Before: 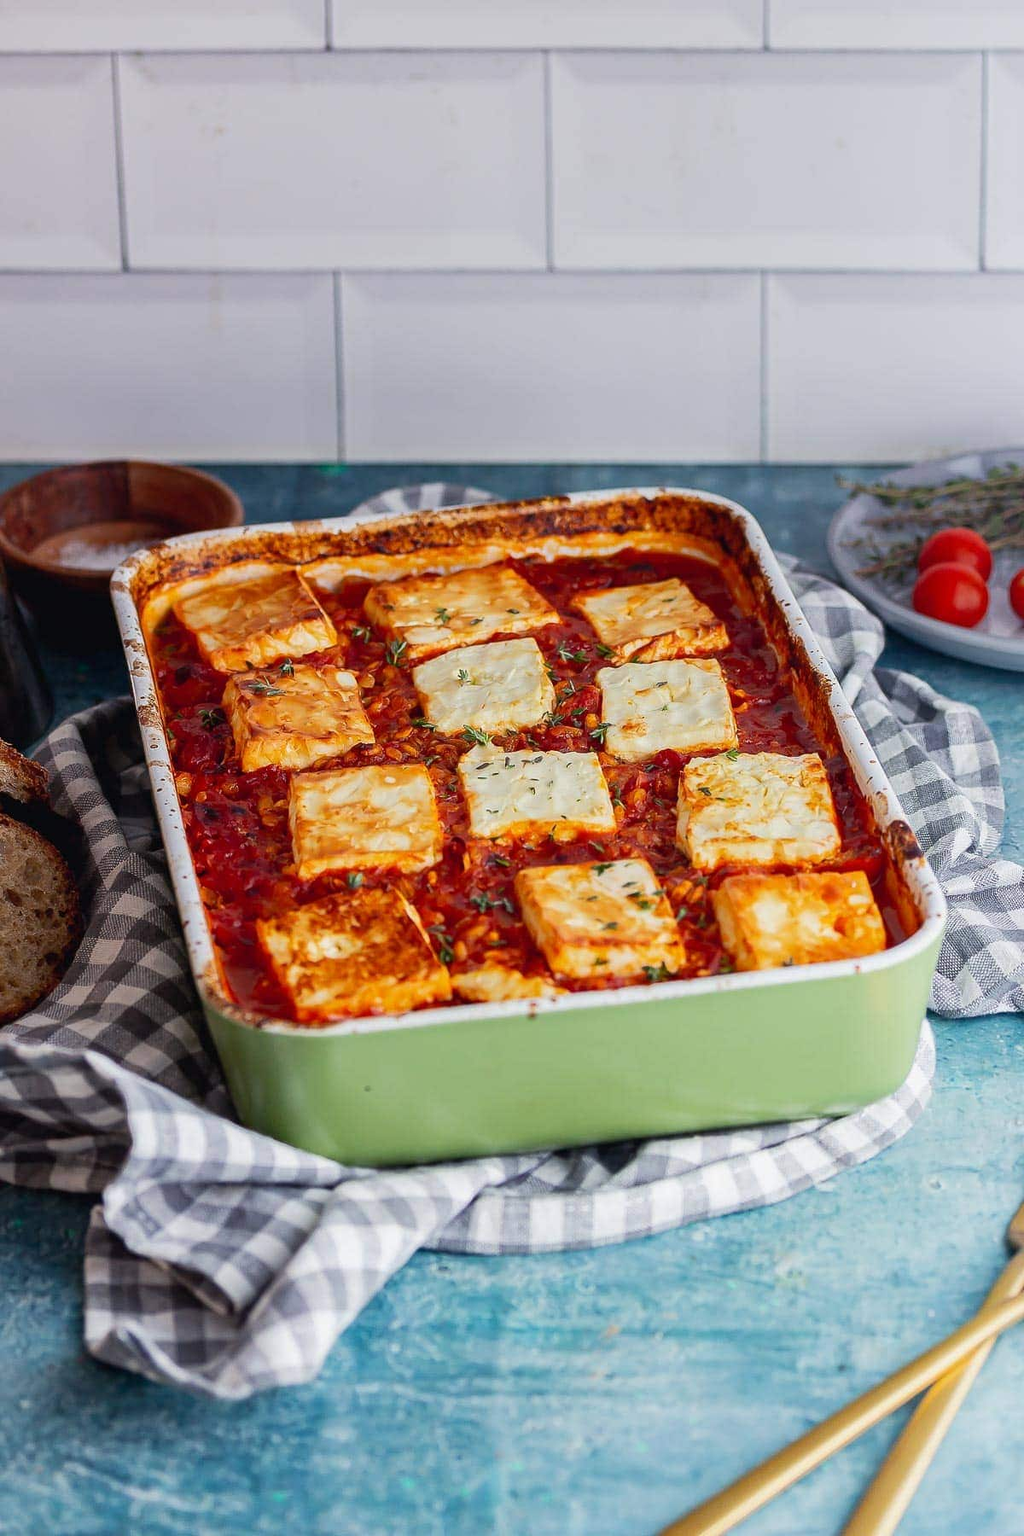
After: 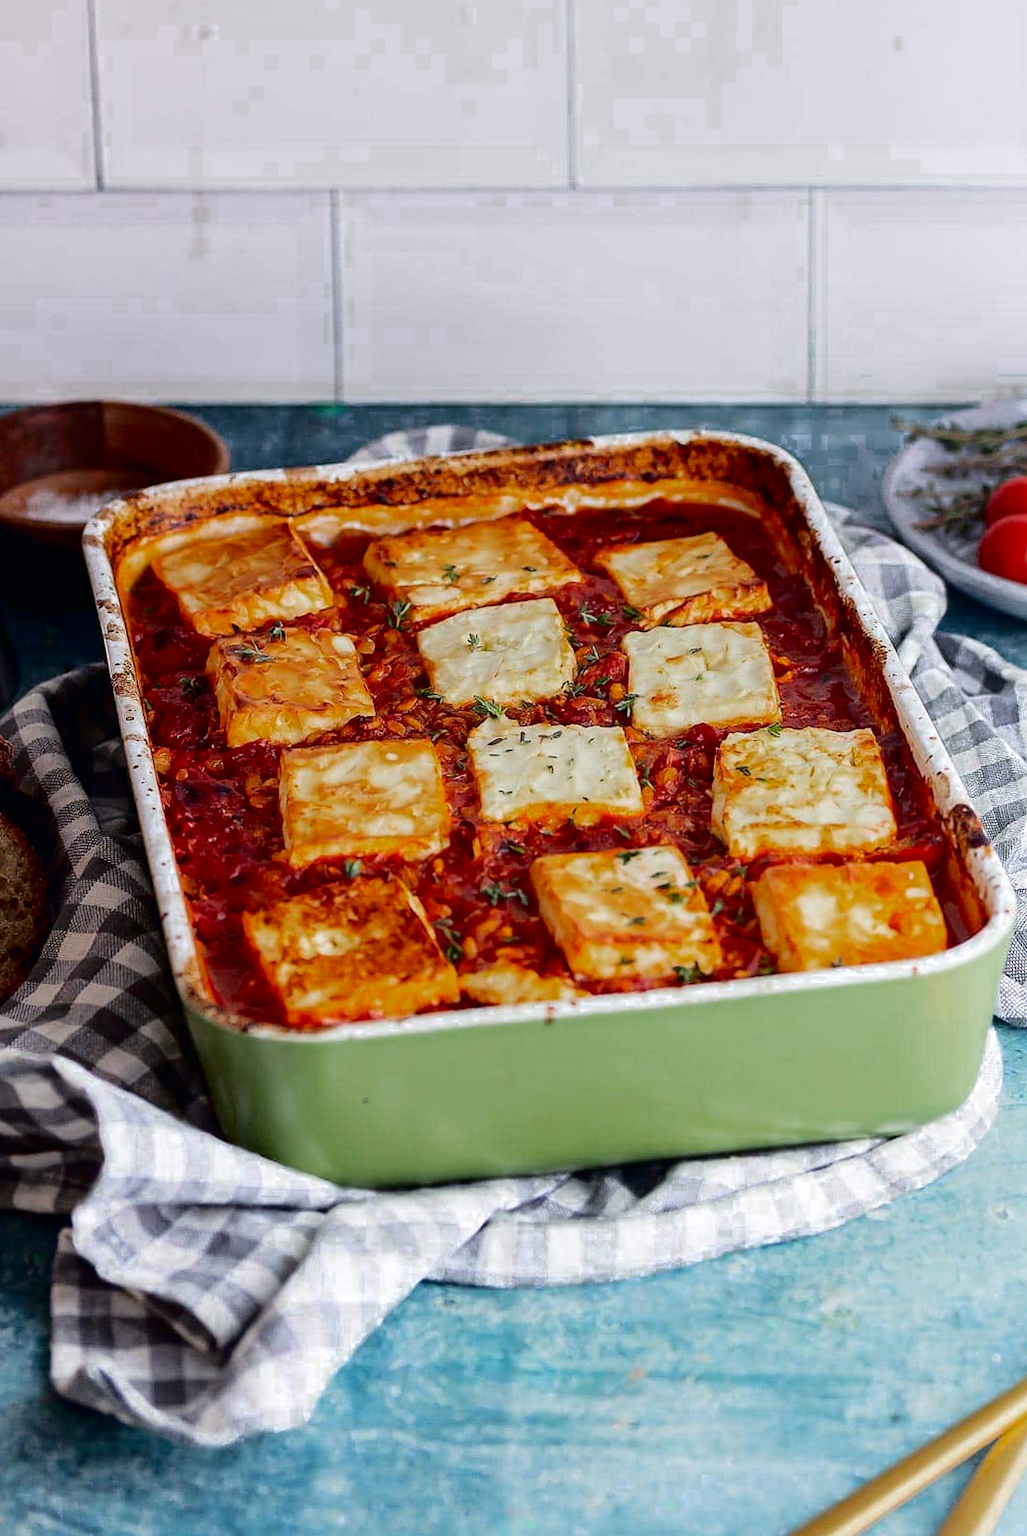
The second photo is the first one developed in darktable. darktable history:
rotate and perspective: rotation 0.192°, lens shift (horizontal) -0.015, crop left 0.005, crop right 0.996, crop top 0.006, crop bottom 0.99
crop: left 3.305%, top 6.436%, right 6.389%, bottom 3.258%
tone equalizer: on, module defaults
fill light: exposure -2 EV, width 8.6
color zones: curves: ch0 [(0.203, 0.433) (0.607, 0.517) (0.697, 0.696) (0.705, 0.897)]
